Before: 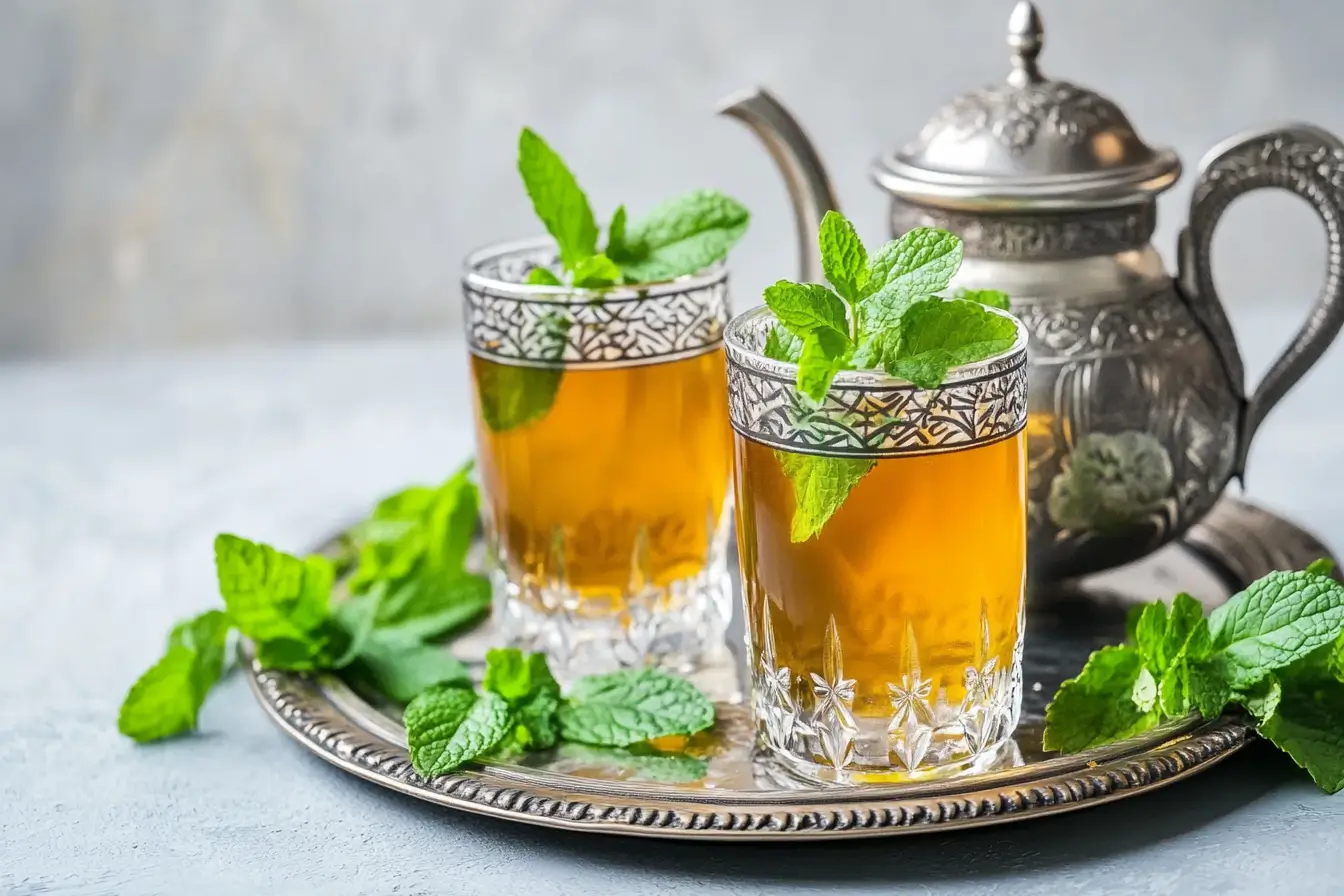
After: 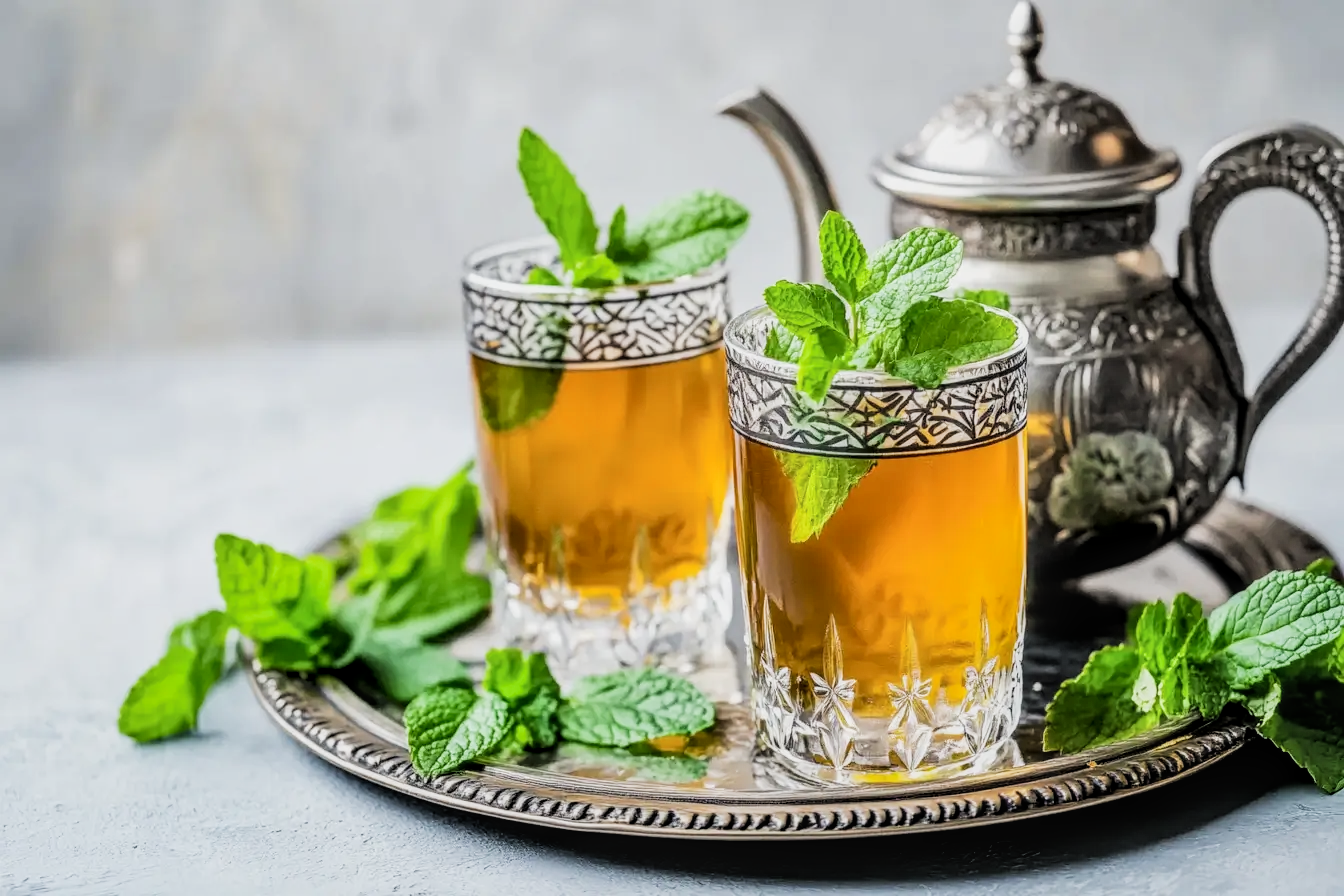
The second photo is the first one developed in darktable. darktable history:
filmic rgb: black relative exposure -5 EV, white relative exposure 3.5 EV, hardness 3.19, contrast 1.3, highlights saturation mix -50%
local contrast: on, module defaults
